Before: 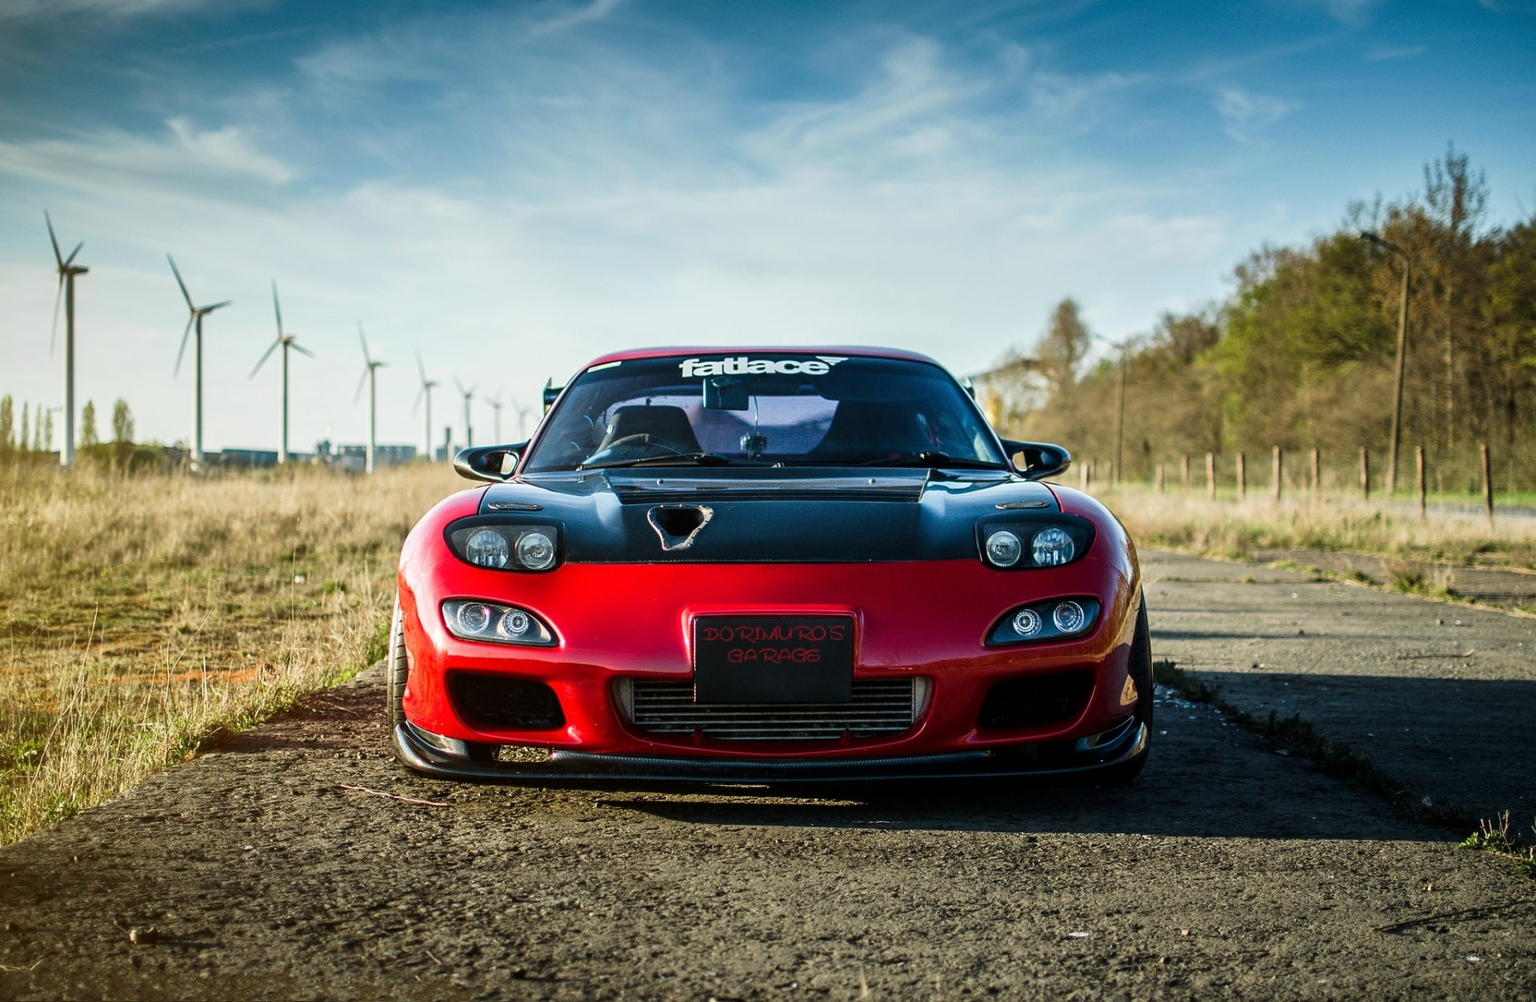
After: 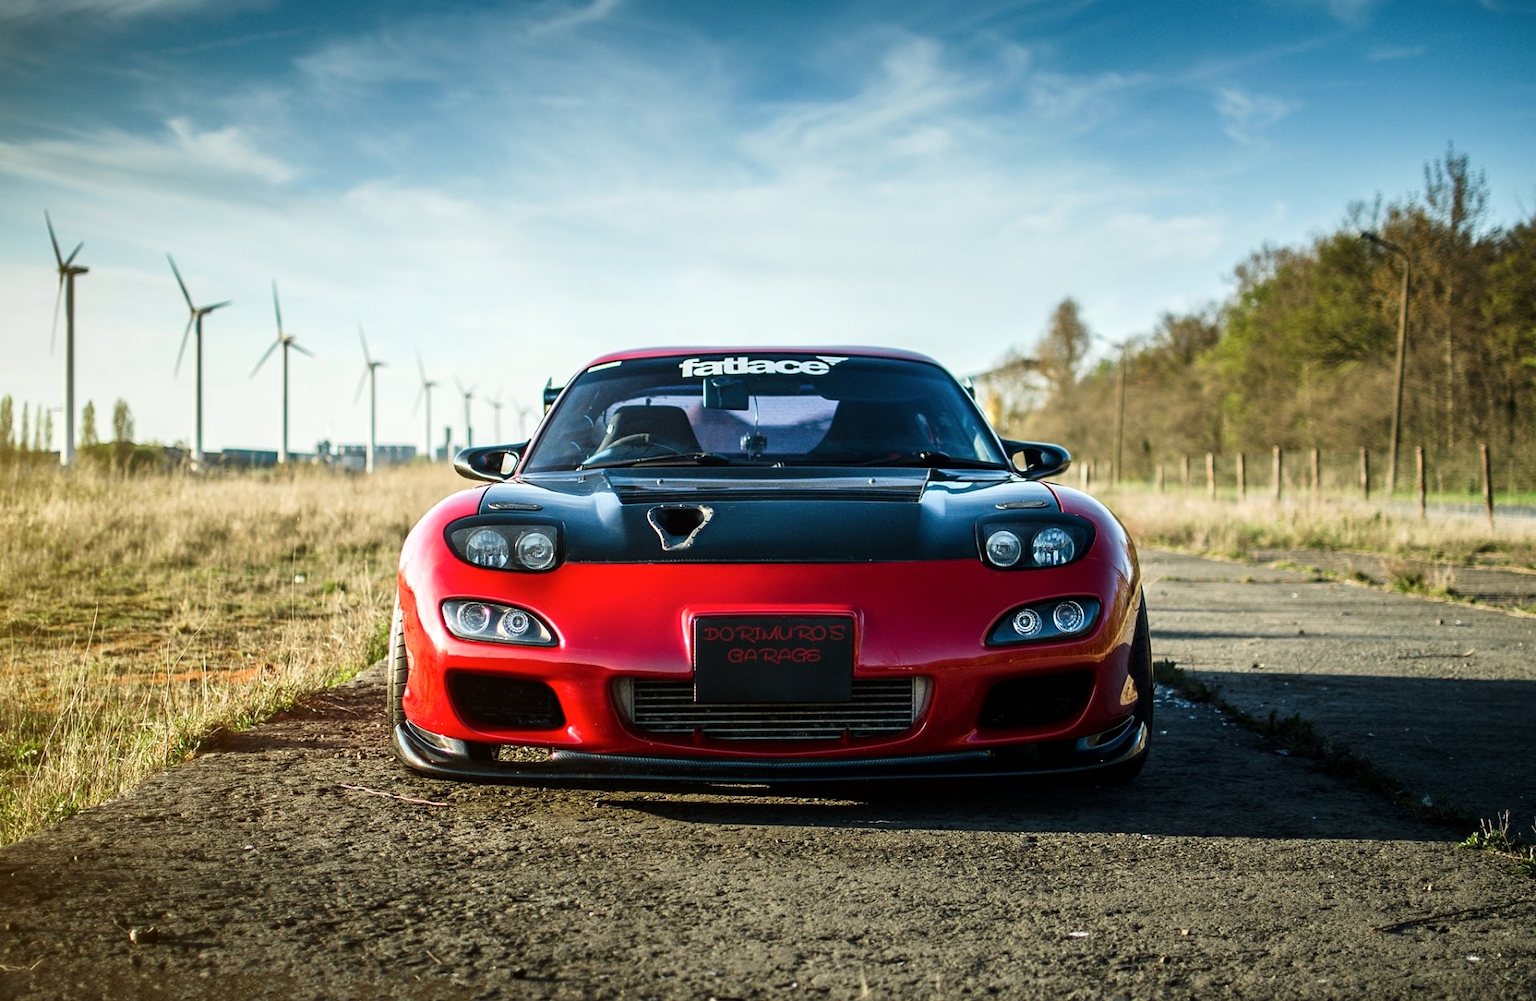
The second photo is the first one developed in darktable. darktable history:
shadows and highlights: shadows -13.48, white point adjustment 4.07, highlights 28.08
